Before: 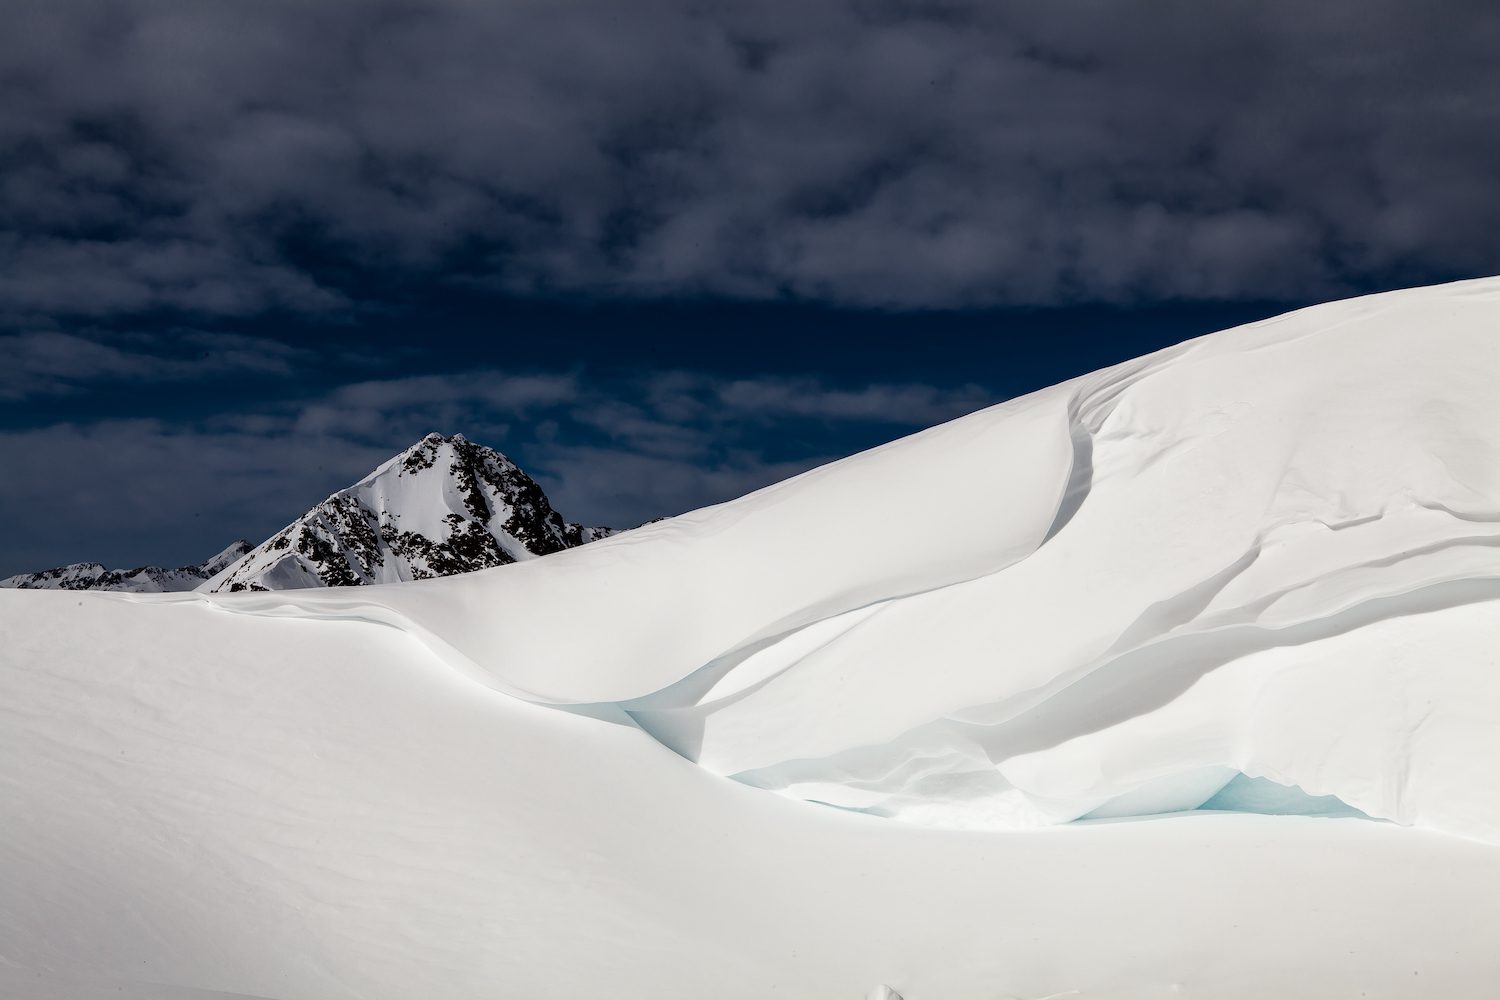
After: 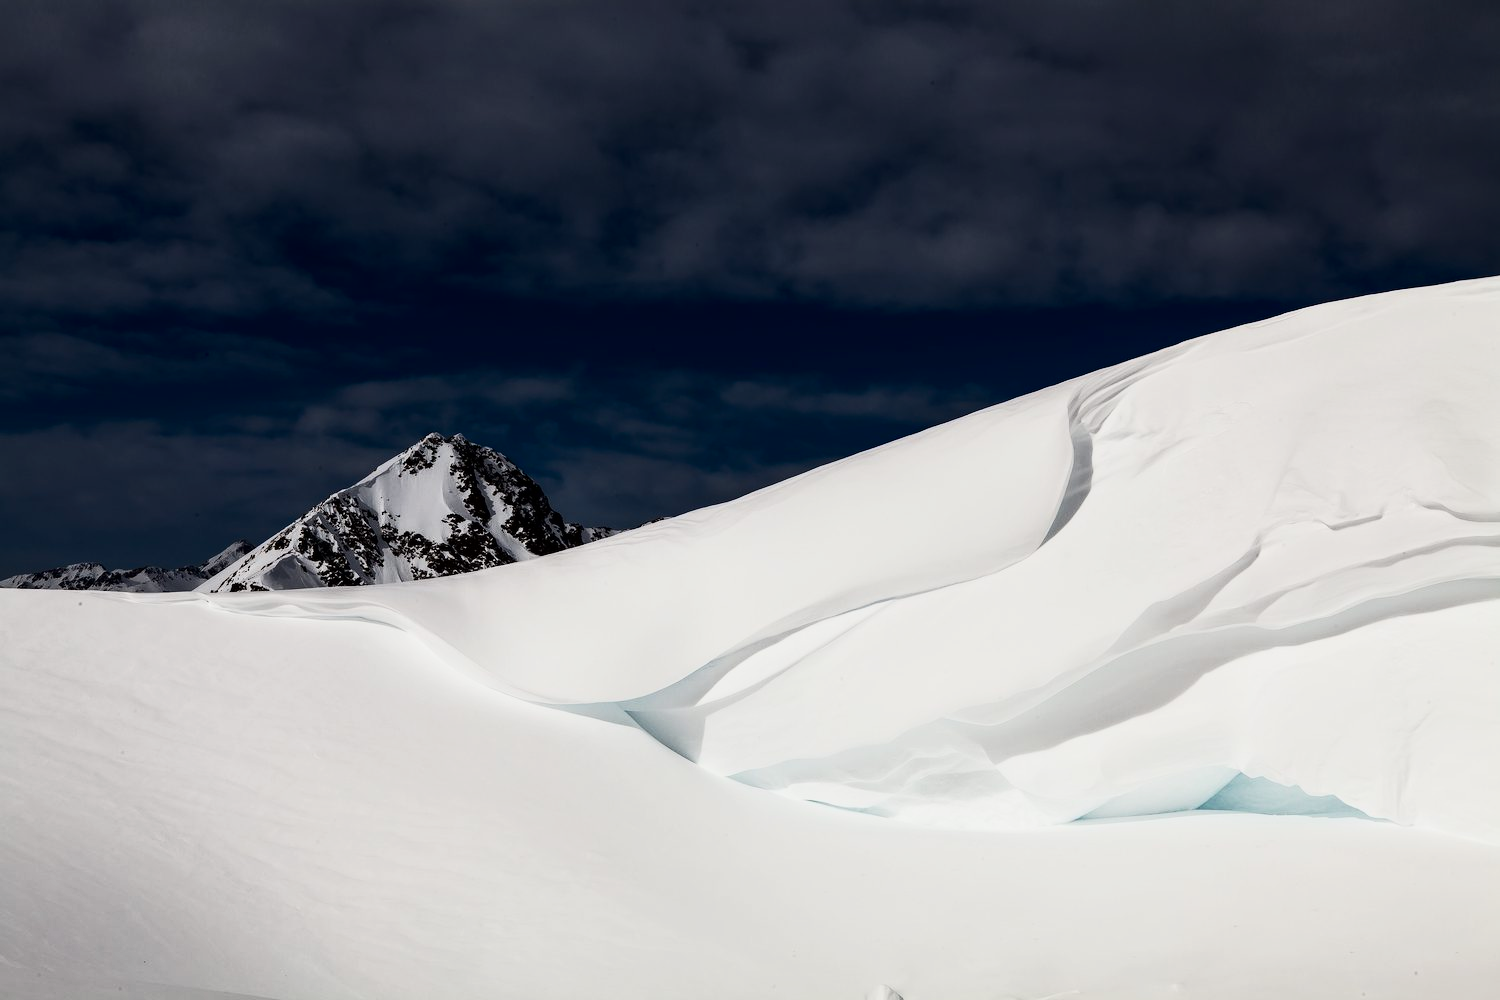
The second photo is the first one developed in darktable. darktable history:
exposure: exposure -0.275 EV, compensate exposure bias true, compensate highlight preservation false
contrast brightness saturation: contrast 0.292
